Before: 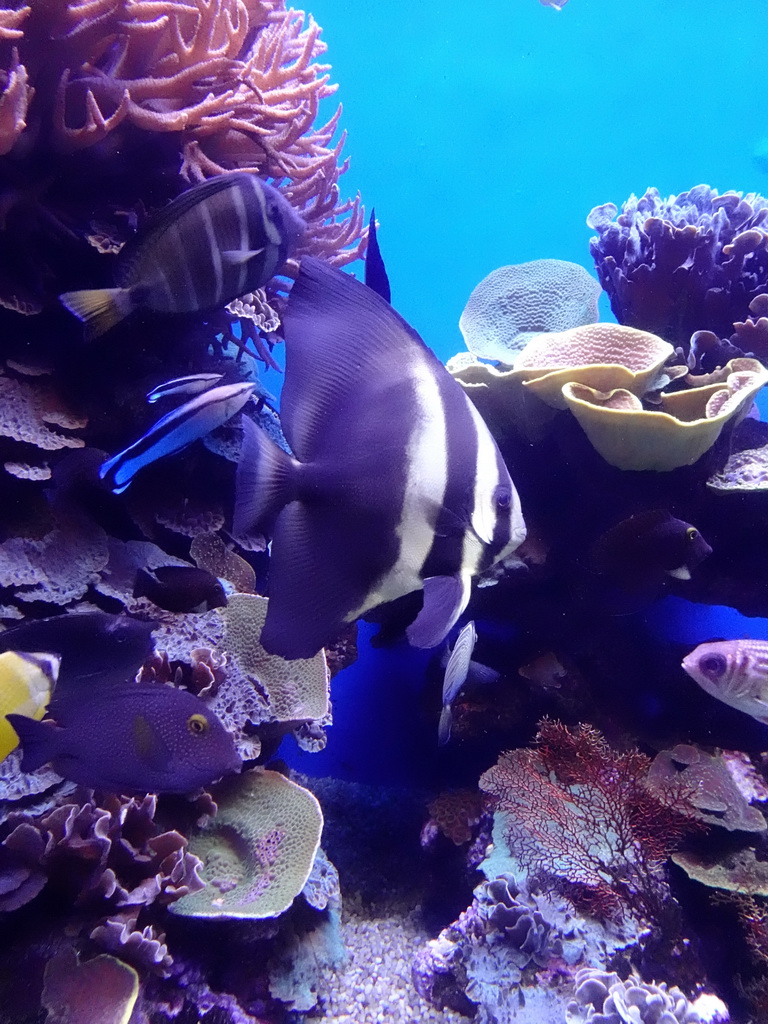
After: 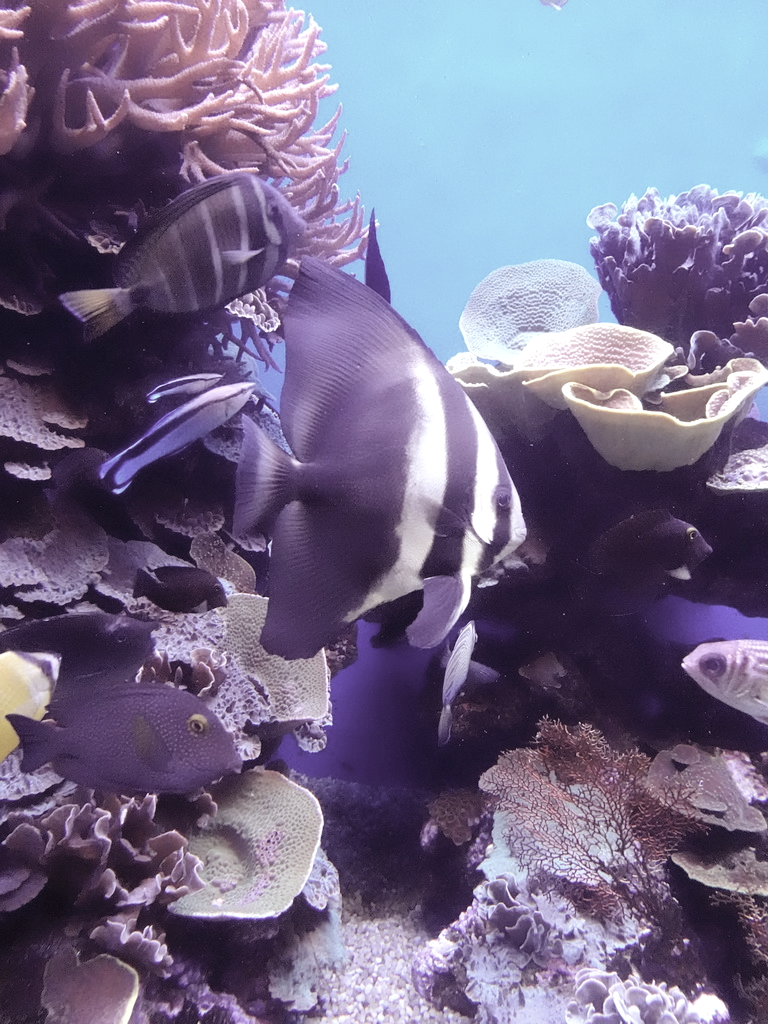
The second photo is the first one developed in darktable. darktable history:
rgb levels: mode RGB, independent channels, levels [[0, 0.474, 1], [0, 0.5, 1], [0, 0.5, 1]]
contrast brightness saturation: brightness 0.18, saturation -0.5
tone equalizer: on, module defaults
exposure: exposure 0.161 EV, compensate highlight preservation false
